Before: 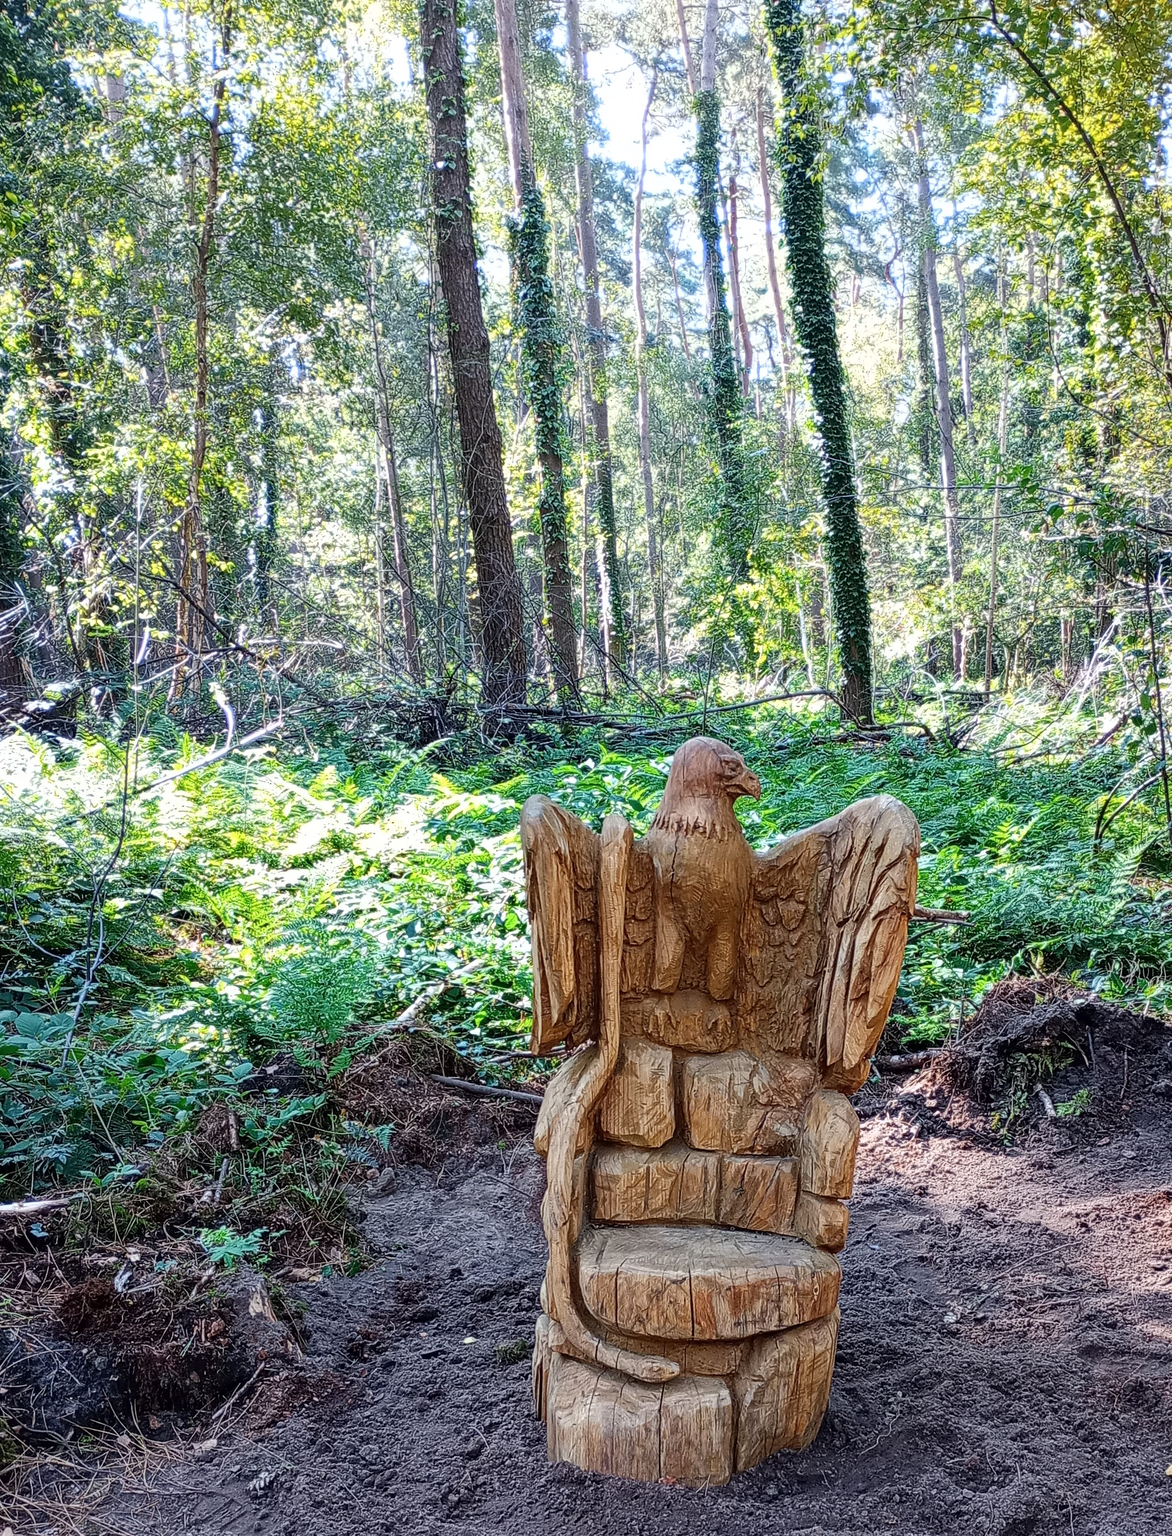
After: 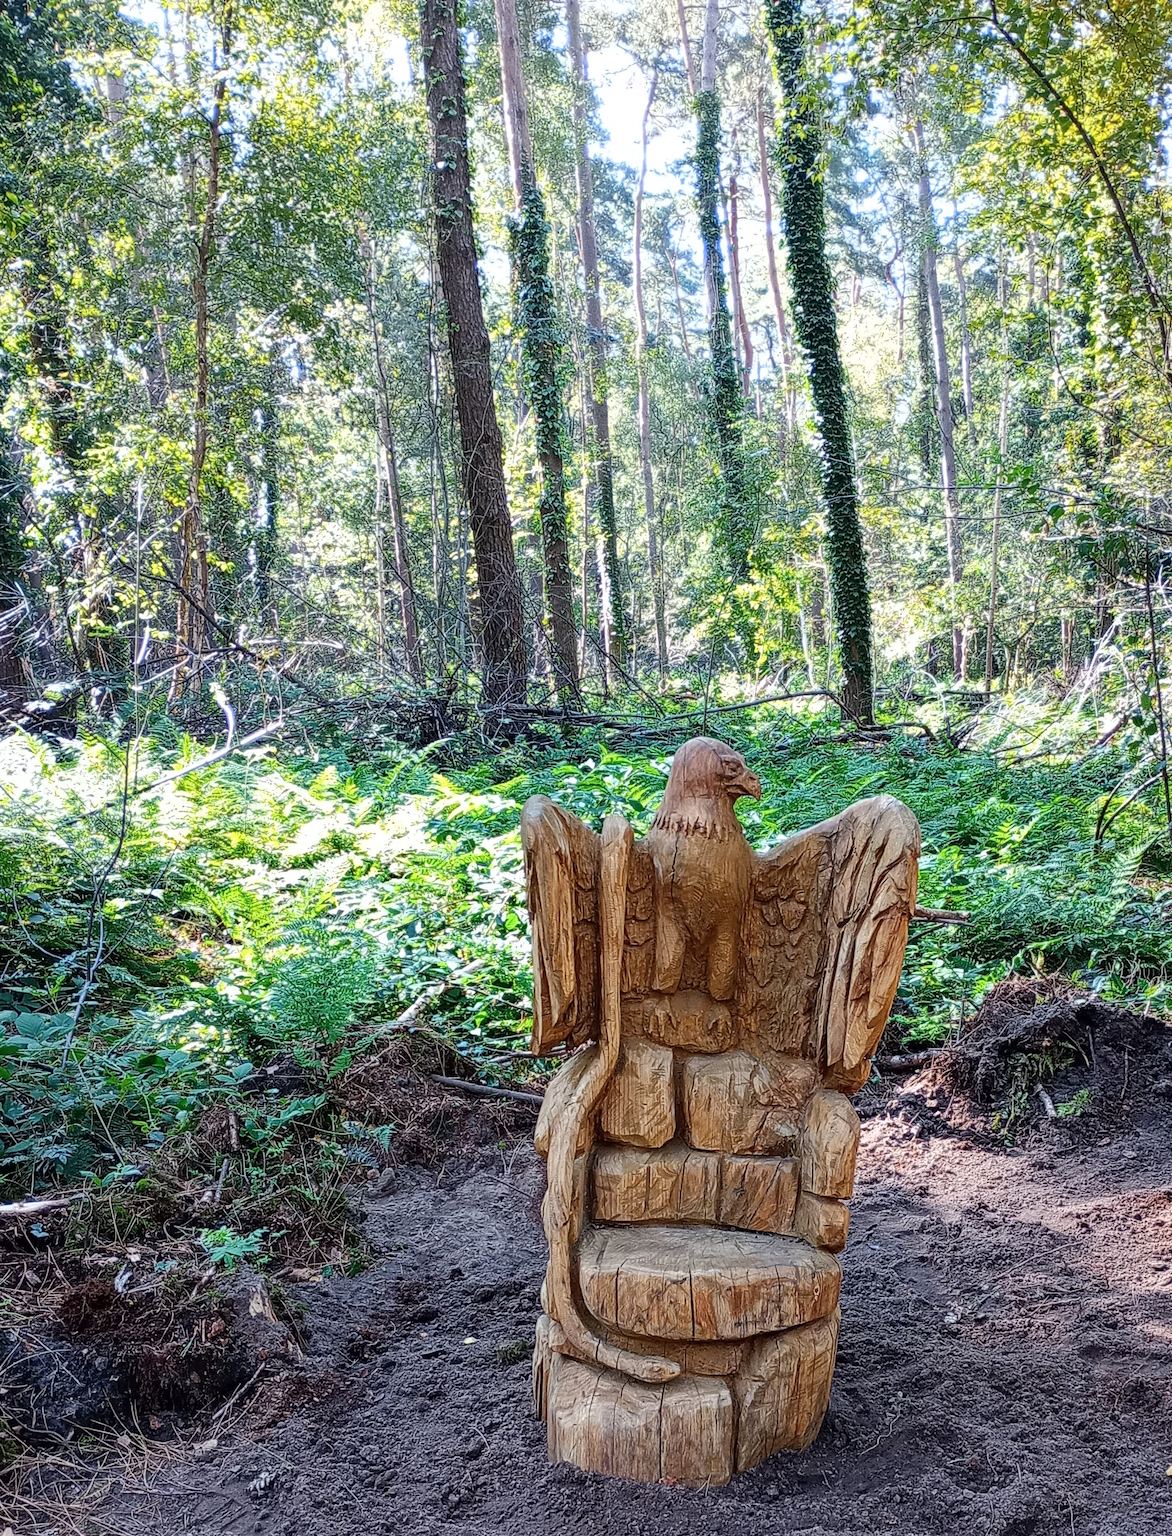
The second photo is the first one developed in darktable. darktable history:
exposure "auto exposure": compensate highlight preservation false
